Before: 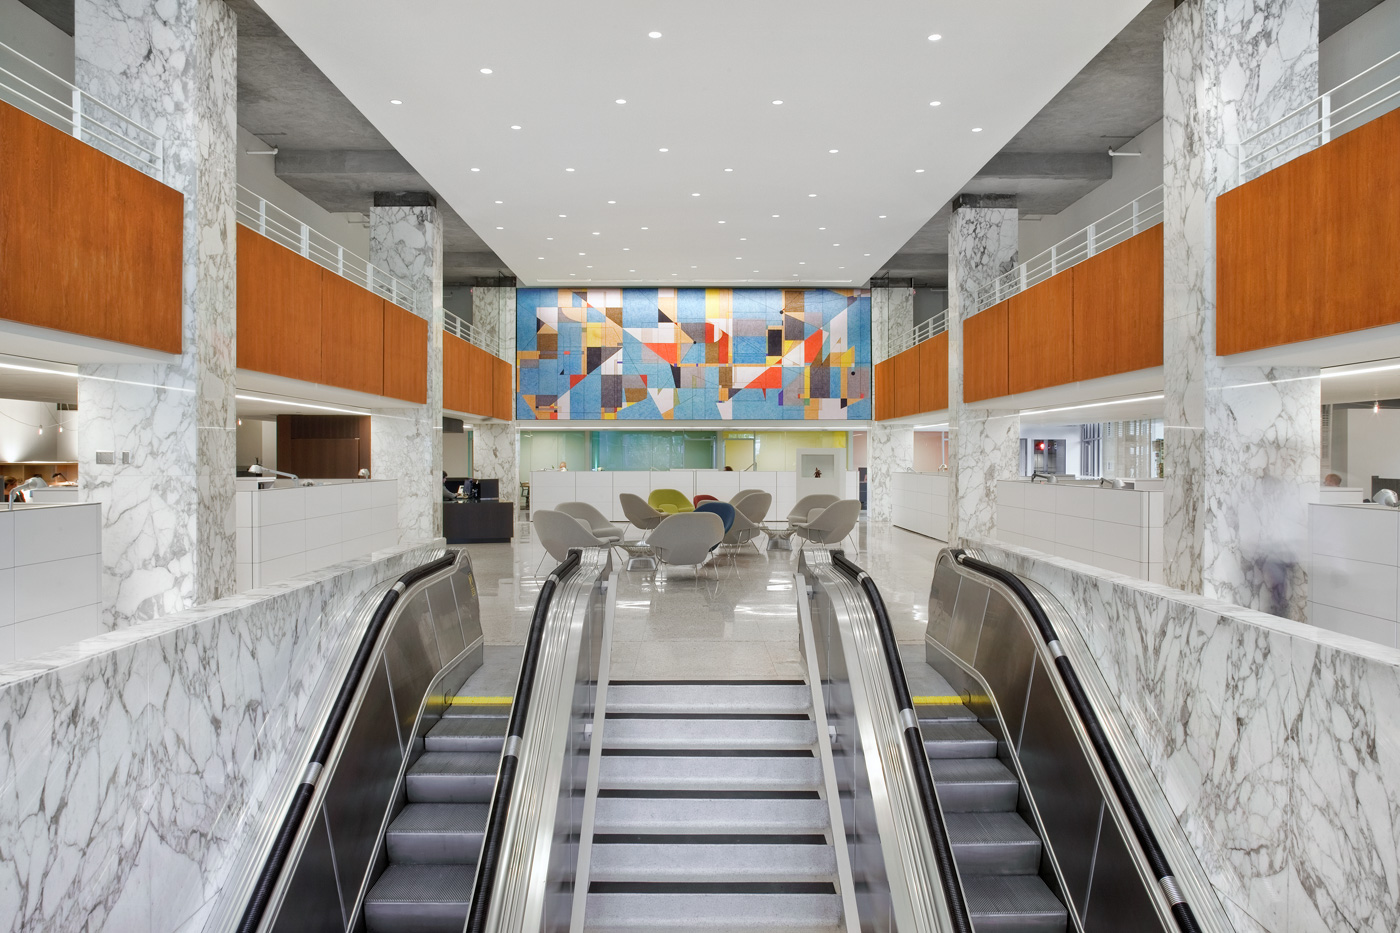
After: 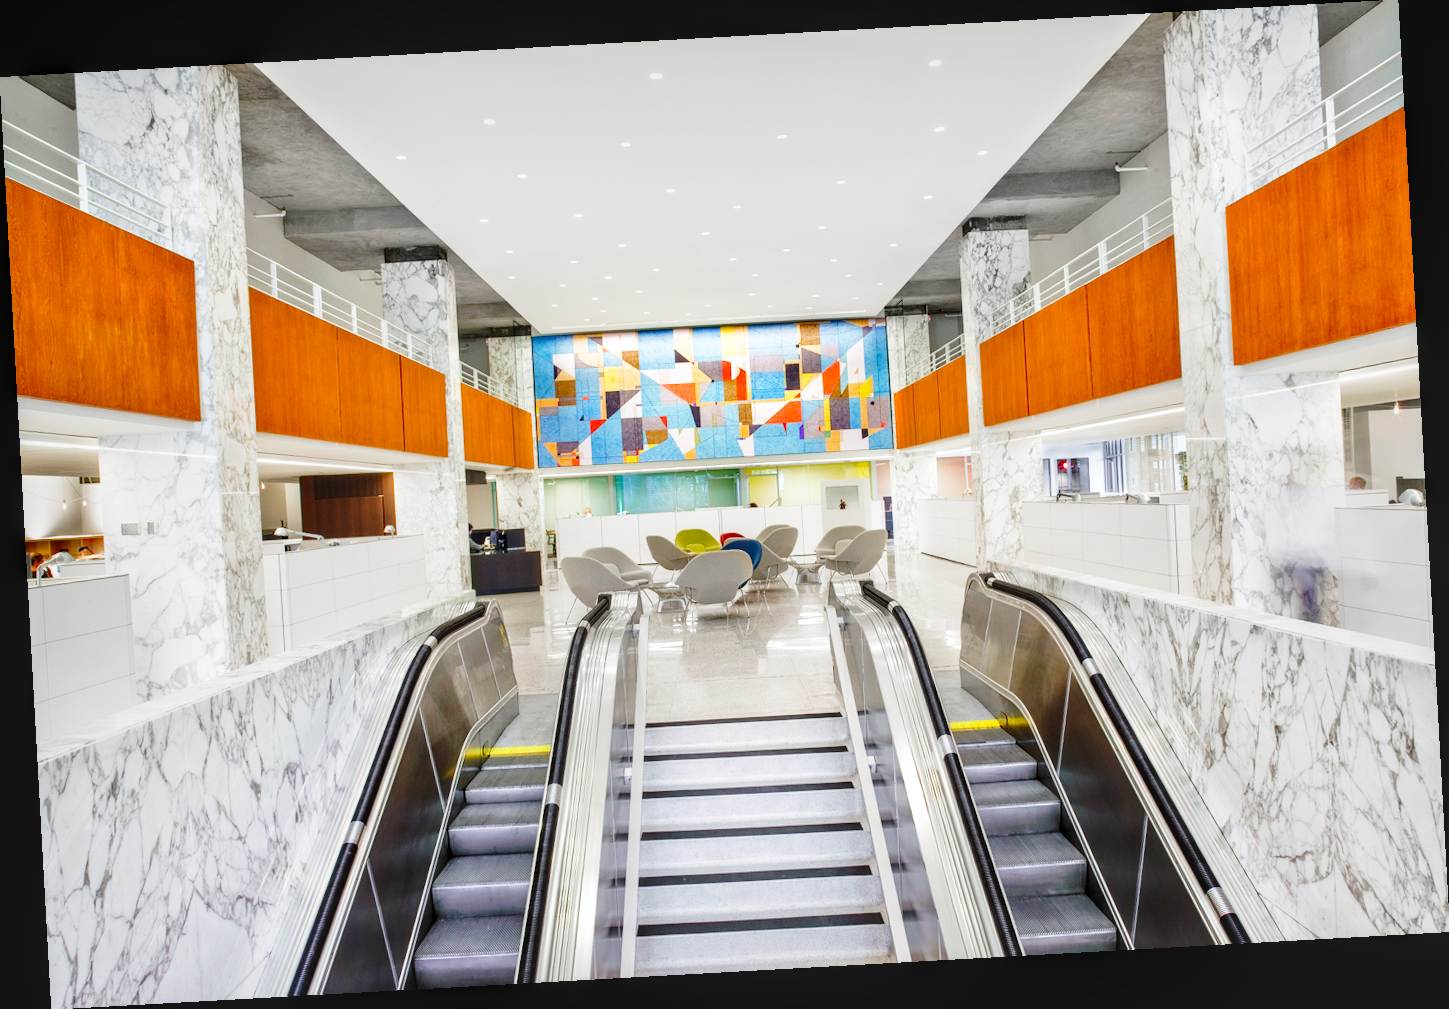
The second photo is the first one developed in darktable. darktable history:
local contrast: on, module defaults
base curve: curves: ch0 [(0, 0) (0.028, 0.03) (0.121, 0.232) (0.46, 0.748) (0.859, 0.968) (1, 1)], preserve colors none
color correction: saturation 1.32
rotate and perspective: rotation -3.18°, automatic cropping off
